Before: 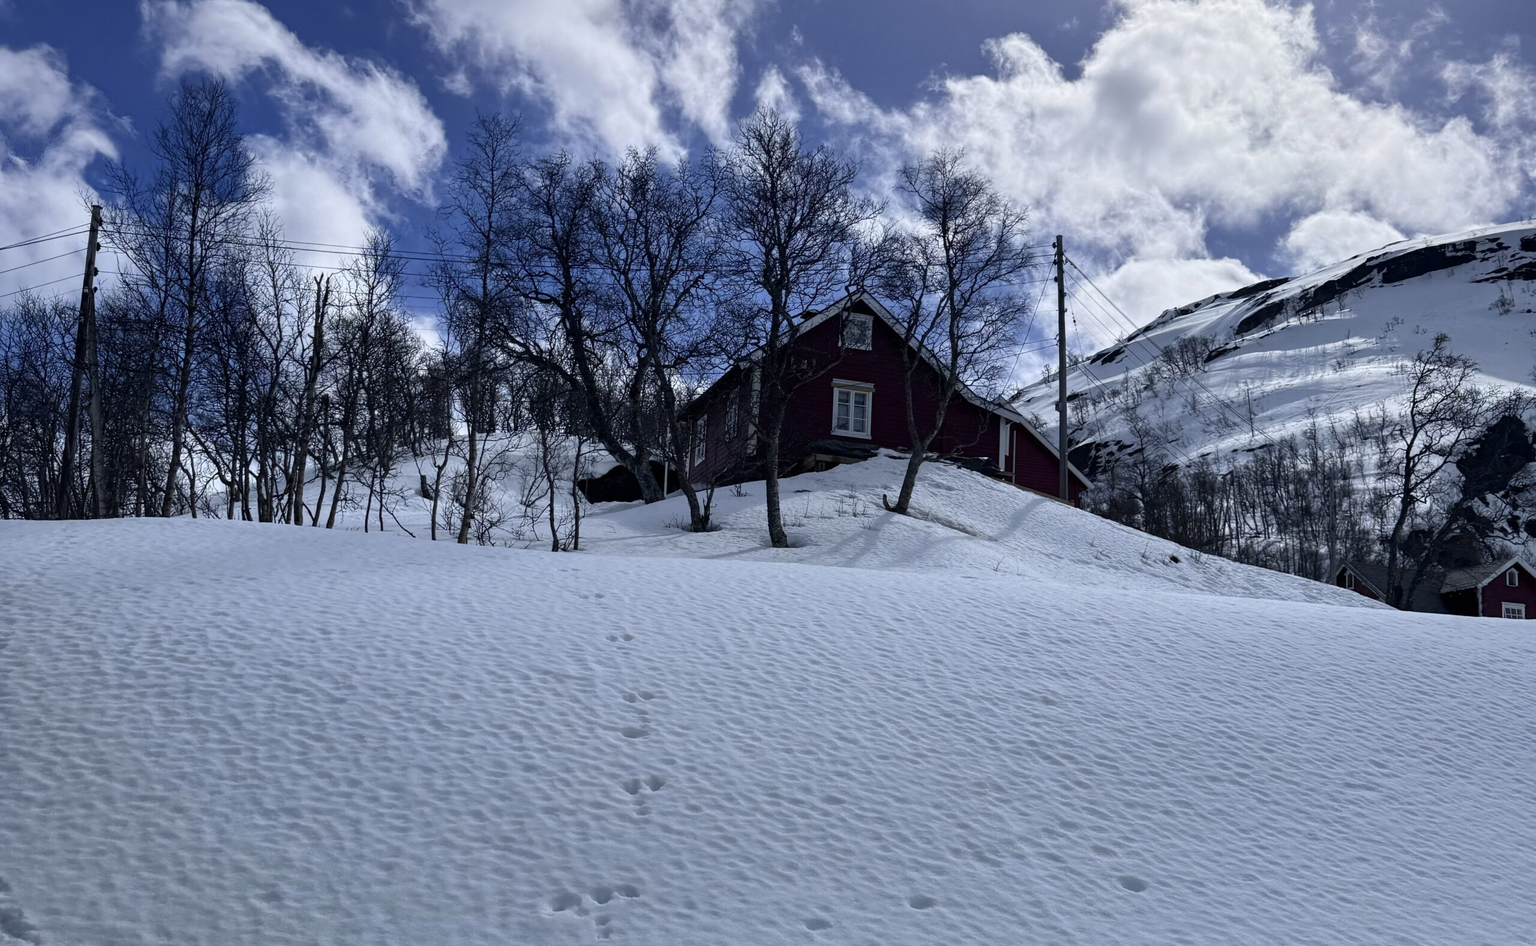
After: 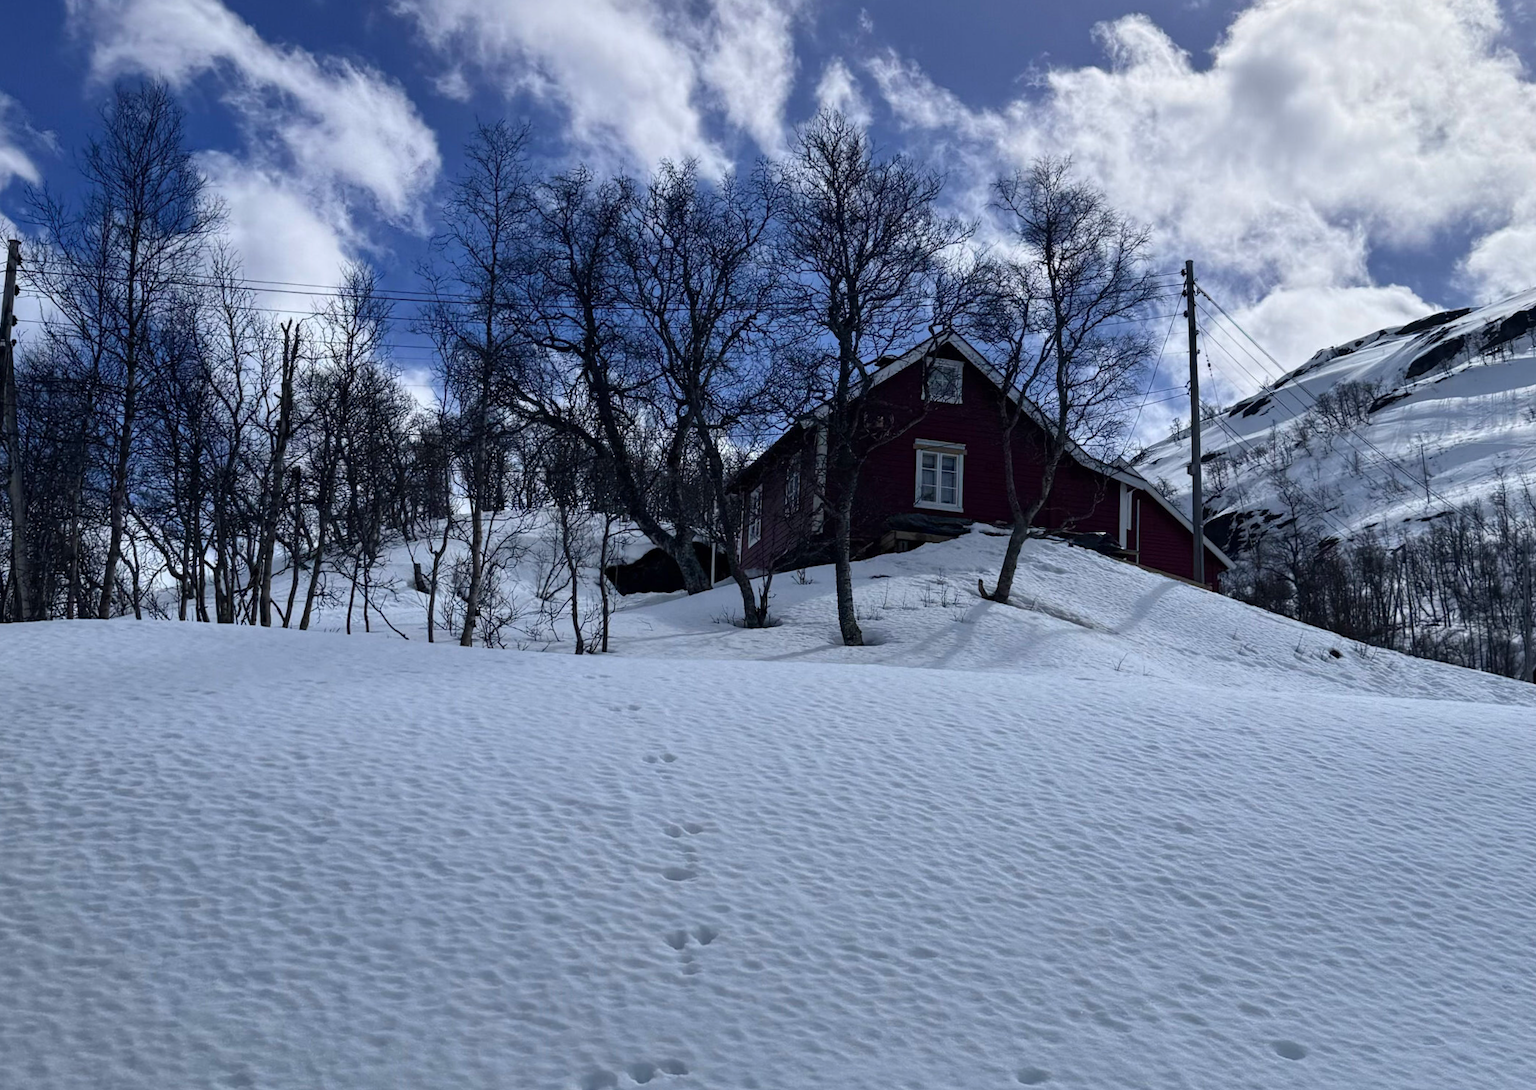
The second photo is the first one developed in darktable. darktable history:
crop and rotate: angle 0.778°, left 4.35%, top 0.856%, right 11.883%, bottom 2.5%
